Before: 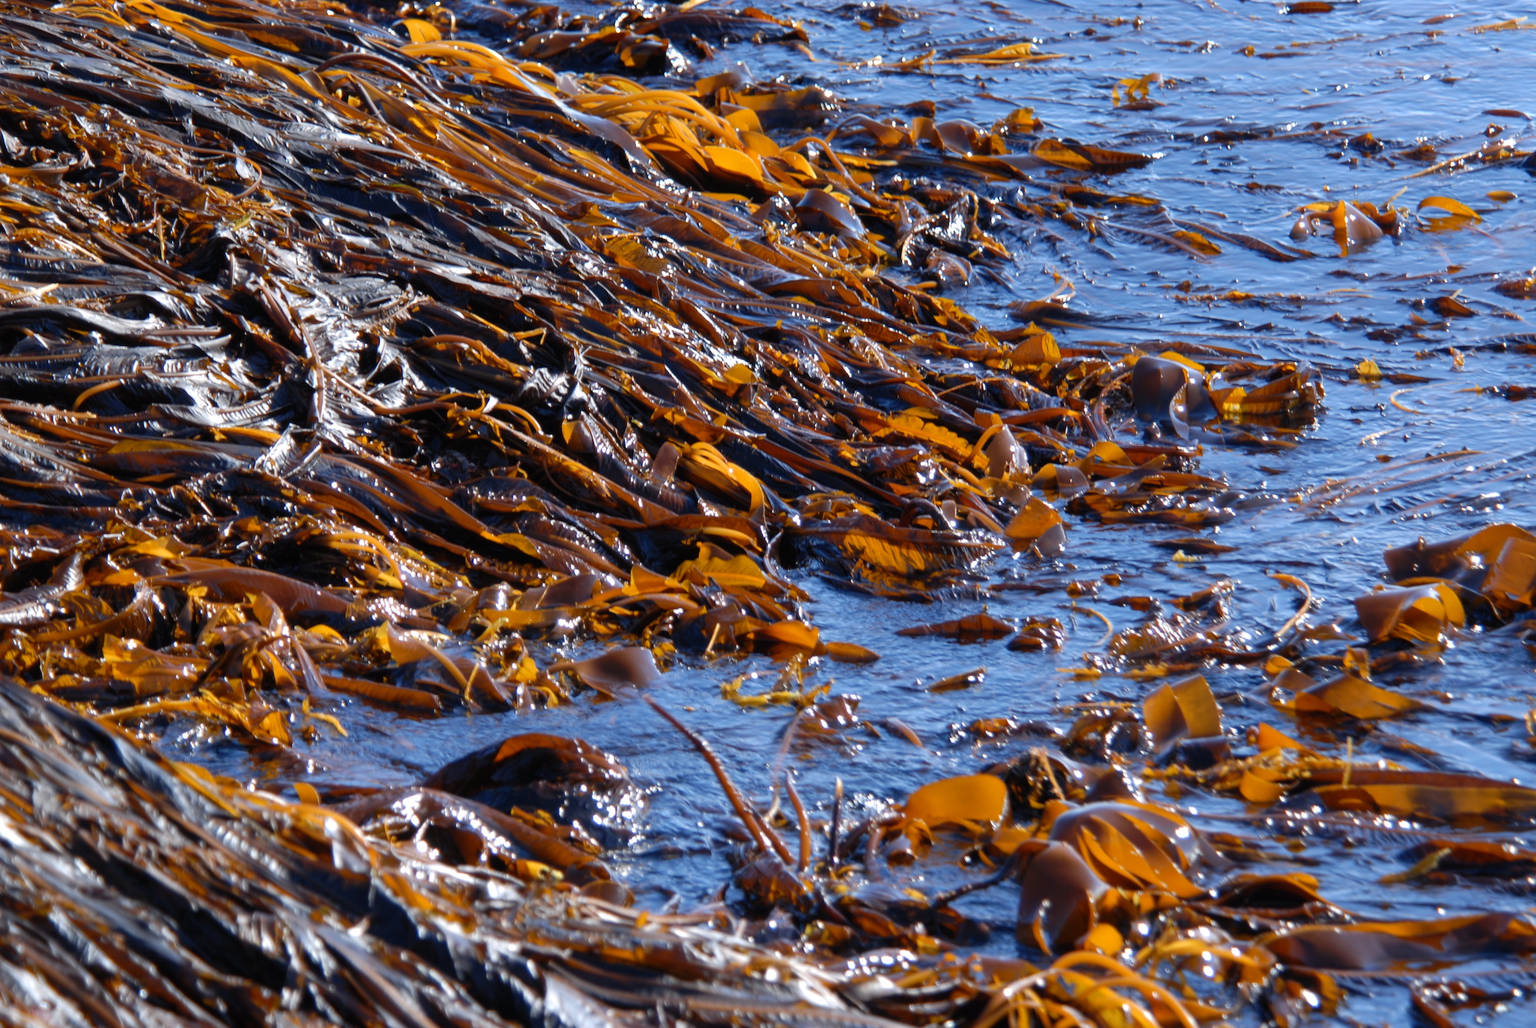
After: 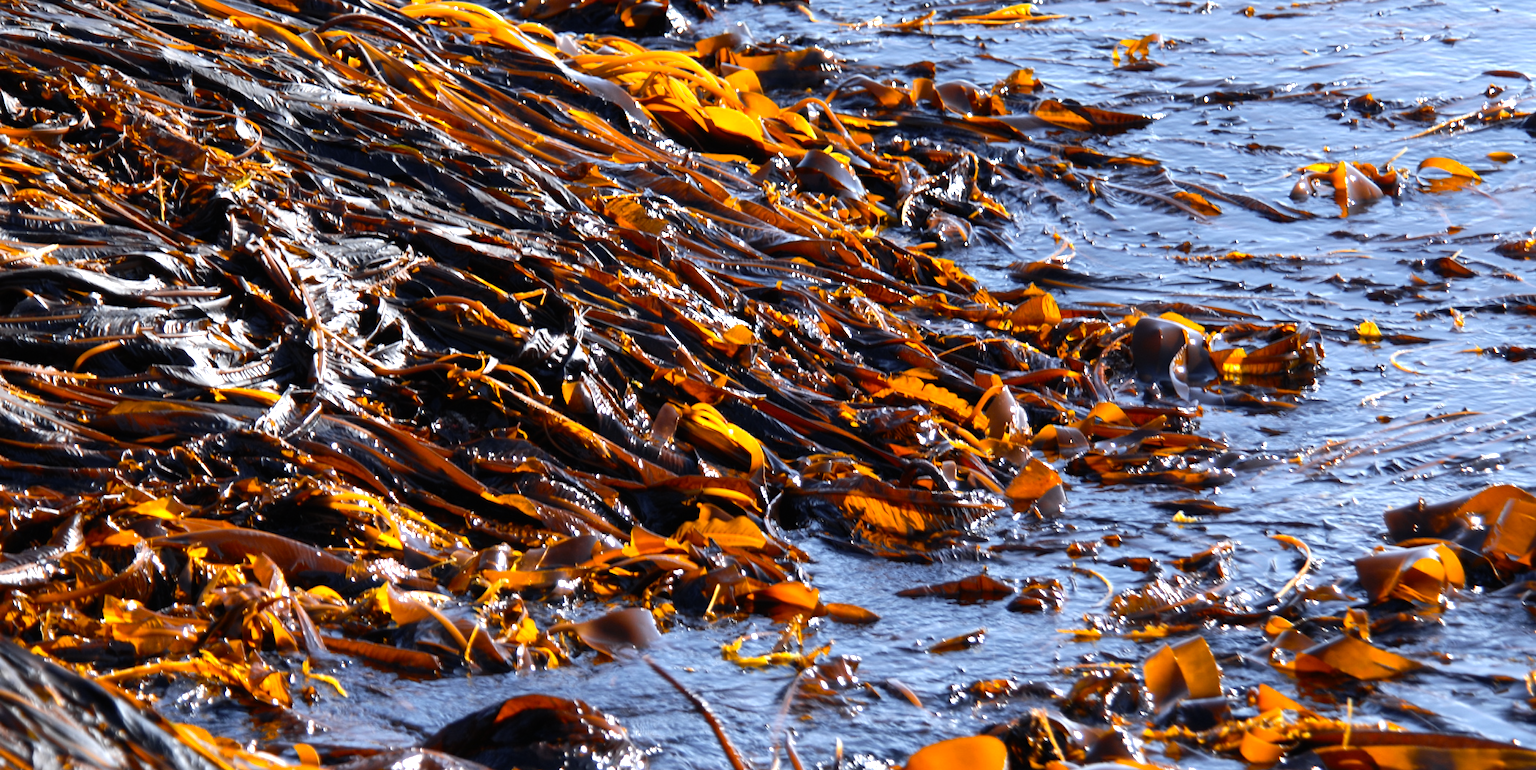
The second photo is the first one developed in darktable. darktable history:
color zones: curves: ch0 [(0, 0.511) (0.143, 0.531) (0.286, 0.56) (0.429, 0.5) (0.571, 0.5) (0.714, 0.5) (0.857, 0.5) (1, 0.5)]; ch1 [(0, 0.525) (0.143, 0.705) (0.286, 0.715) (0.429, 0.35) (0.571, 0.35) (0.714, 0.35) (0.857, 0.4) (1, 0.4)]; ch2 [(0, 0.572) (0.143, 0.512) (0.286, 0.473) (0.429, 0.45) (0.571, 0.5) (0.714, 0.5) (0.857, 0.518) (1, 0.518)]
crop: top 3.857%, bottom 21.132%
tone equalizer: -8 EV -0.75 EV, -7 EV -0.7 EV, -6 EV -0.6 EV, -5 EV -0.4 EV, -3 EV 0.4 EV, -2 EV 0.6 EV, -1 EV 0.7 EV, +0 EV 0.75 EV, edges refinement/feathering 500, mask exposure compensation -1.57 EV, preserve details no
